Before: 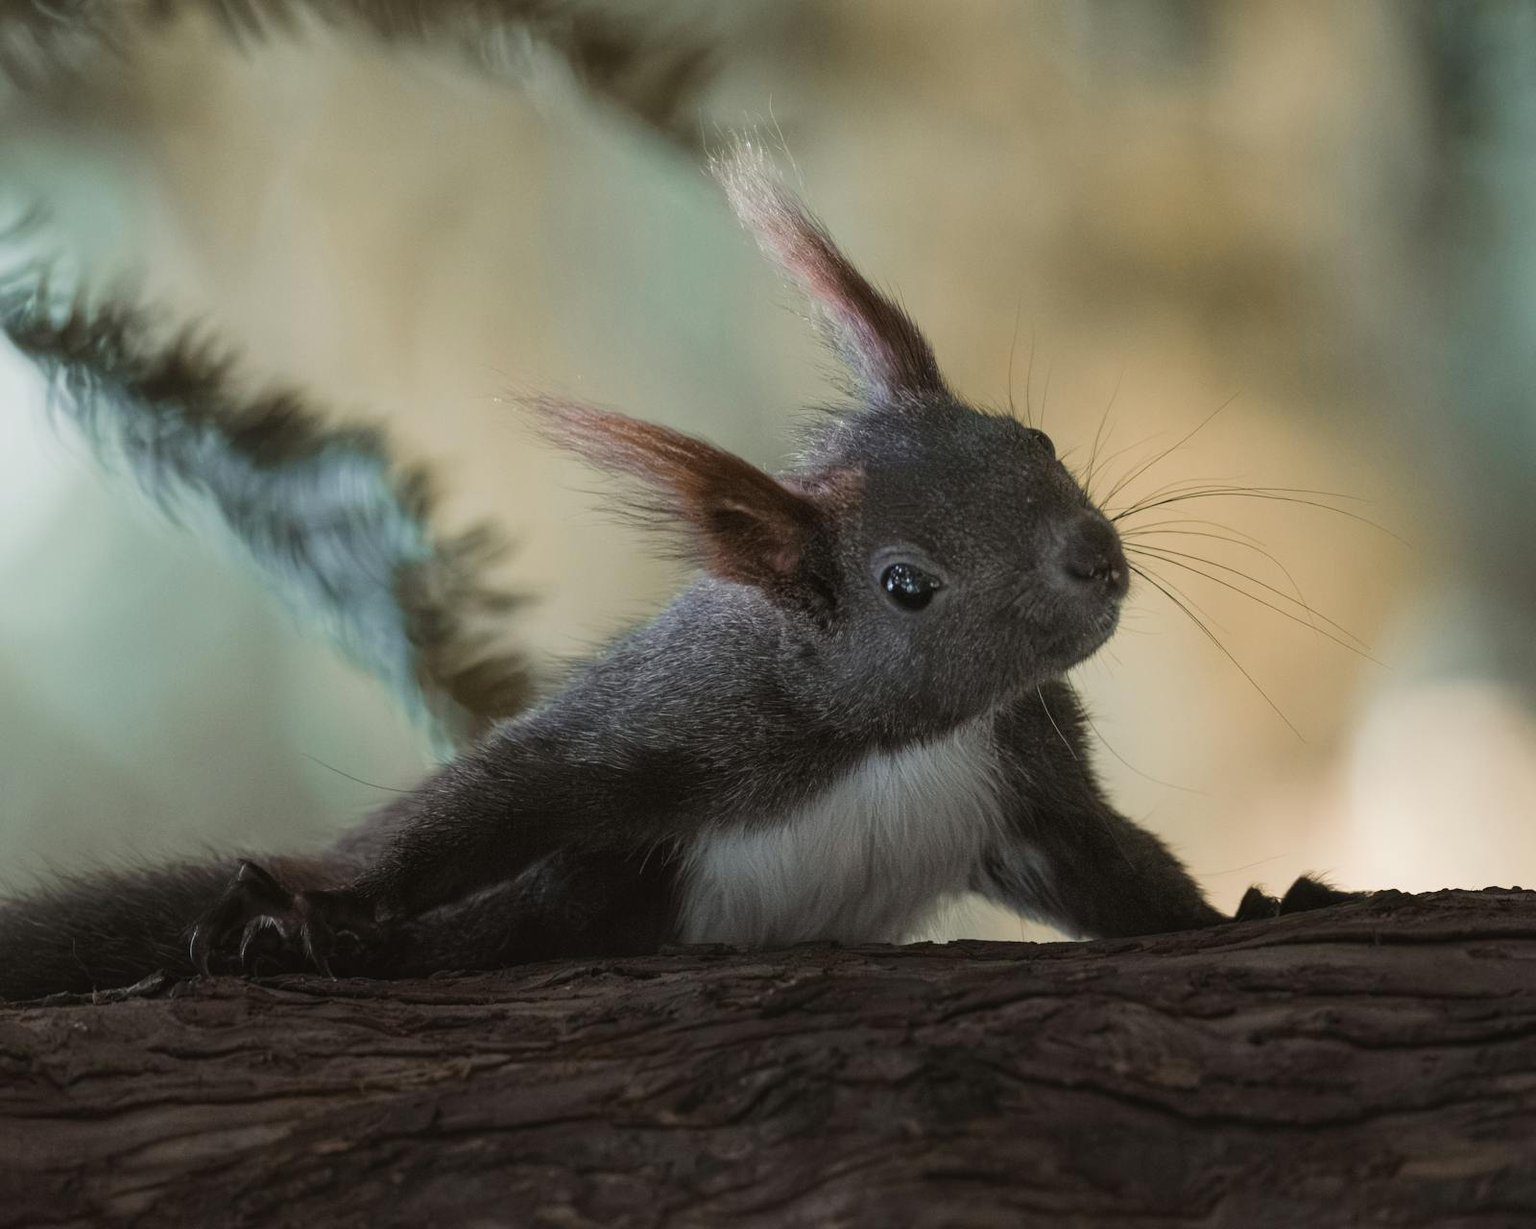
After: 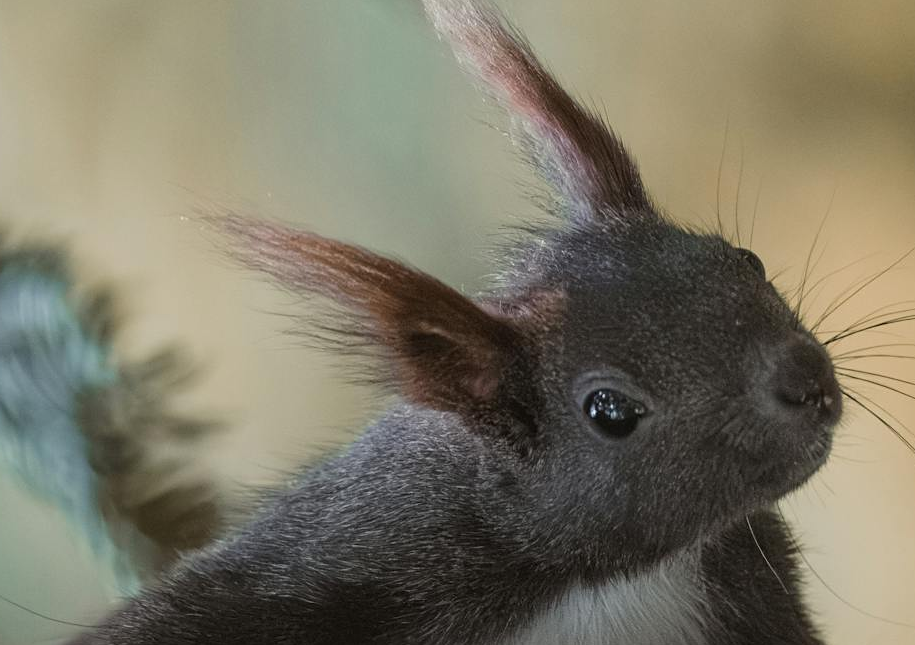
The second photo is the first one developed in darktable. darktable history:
crop: left 20.932%, top 15.471%, right 21.848%, bottom 34.081%
sharpen: amount 0.2
